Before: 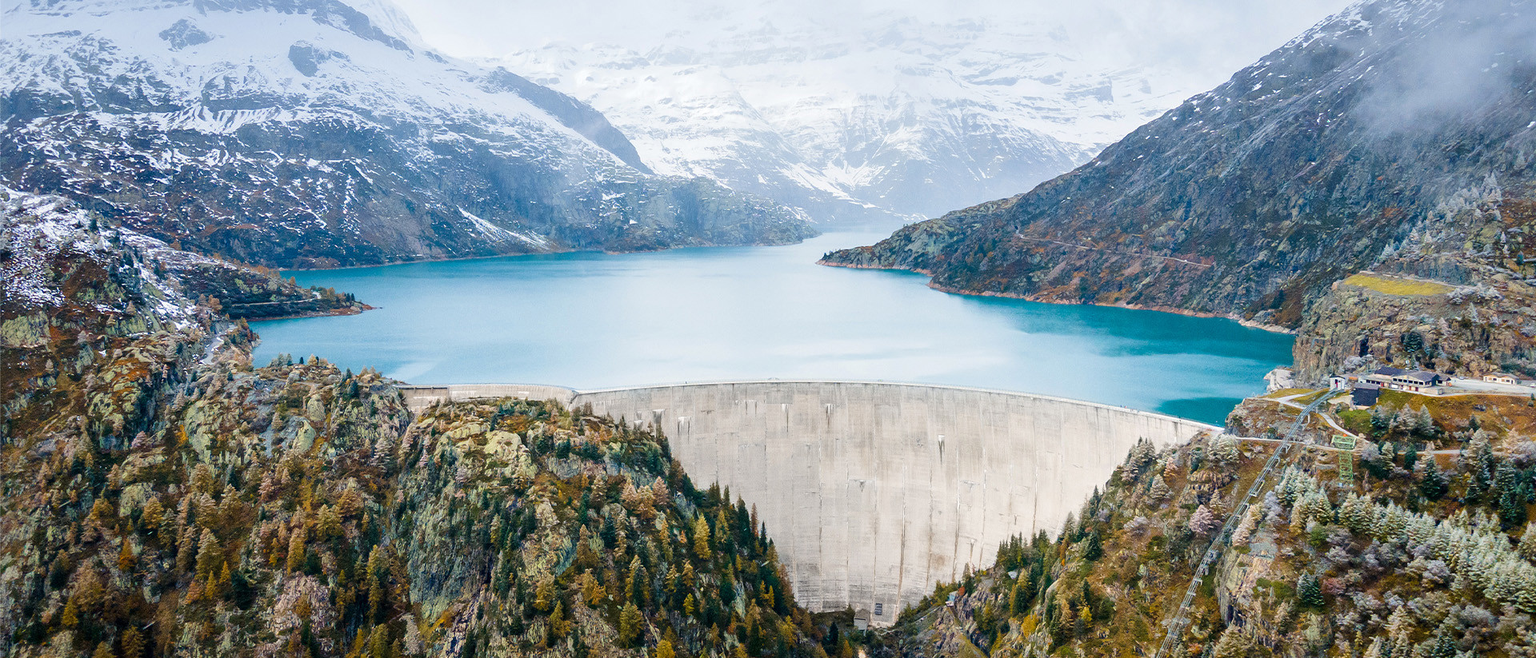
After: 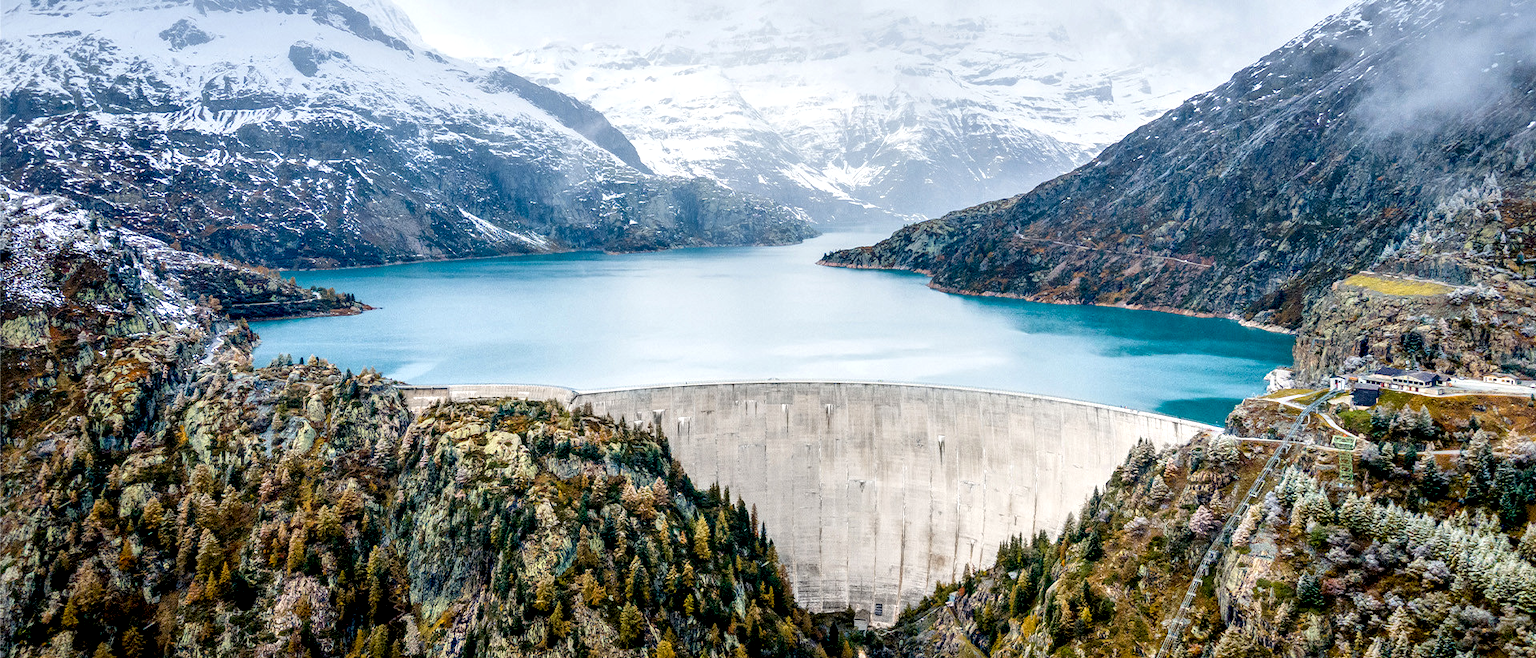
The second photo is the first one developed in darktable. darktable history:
exposure: black level correction 0.01, exposure 0.017 EV, compensate highlight preservation false
local contrast: highlights 60%, shadows 59%, detail 160%
